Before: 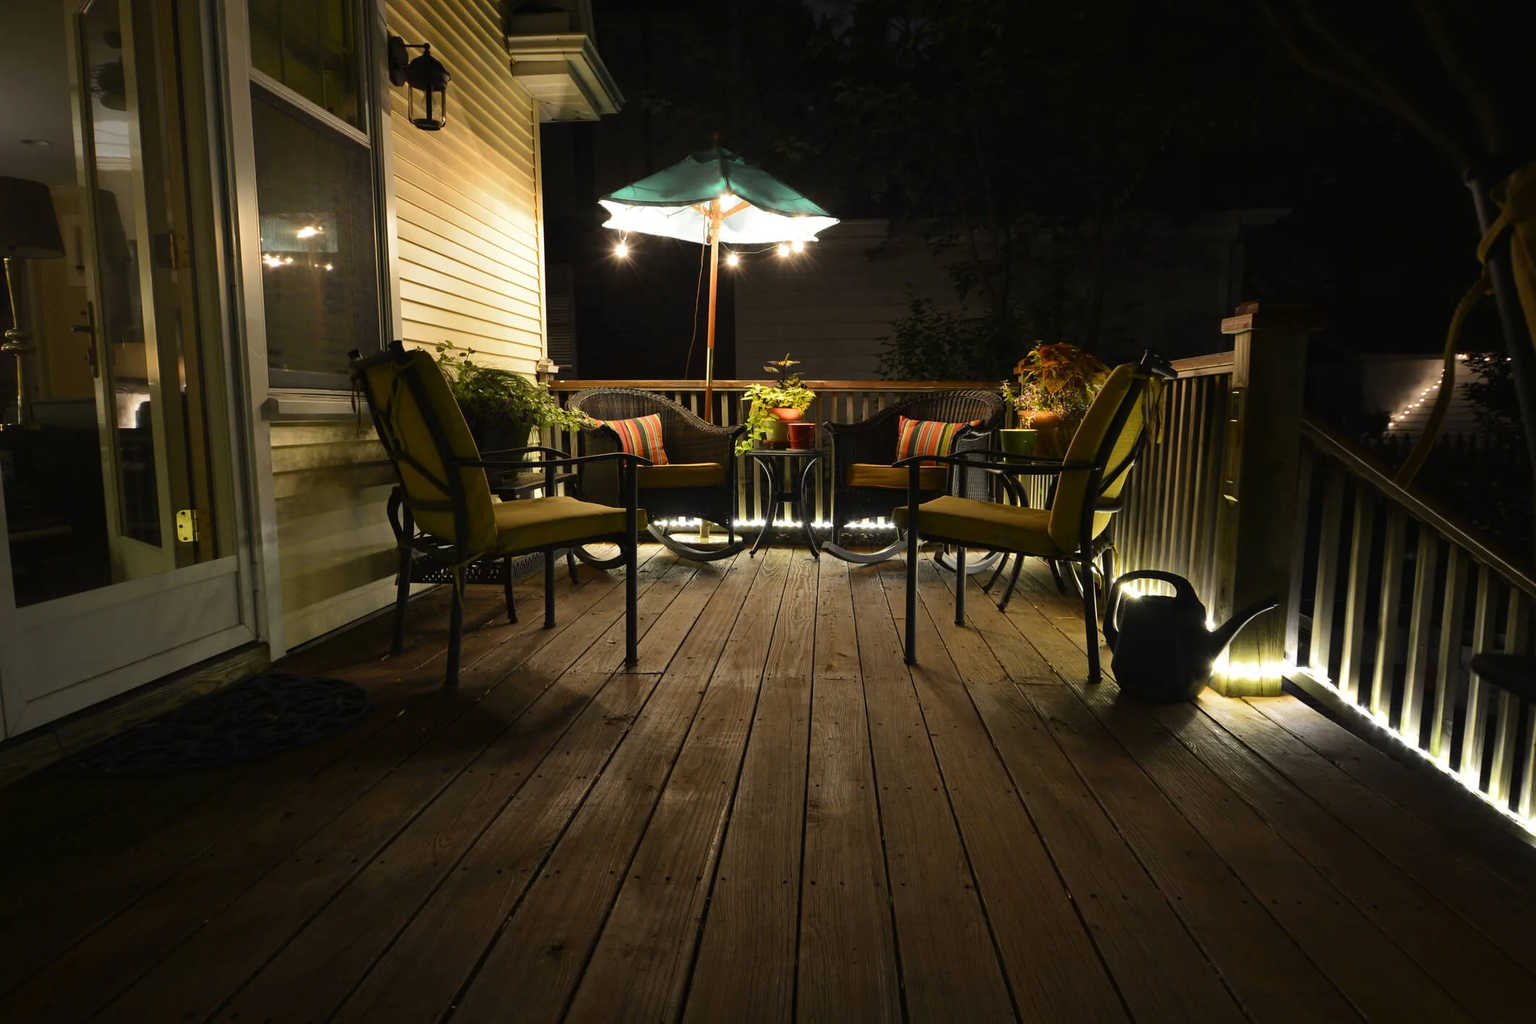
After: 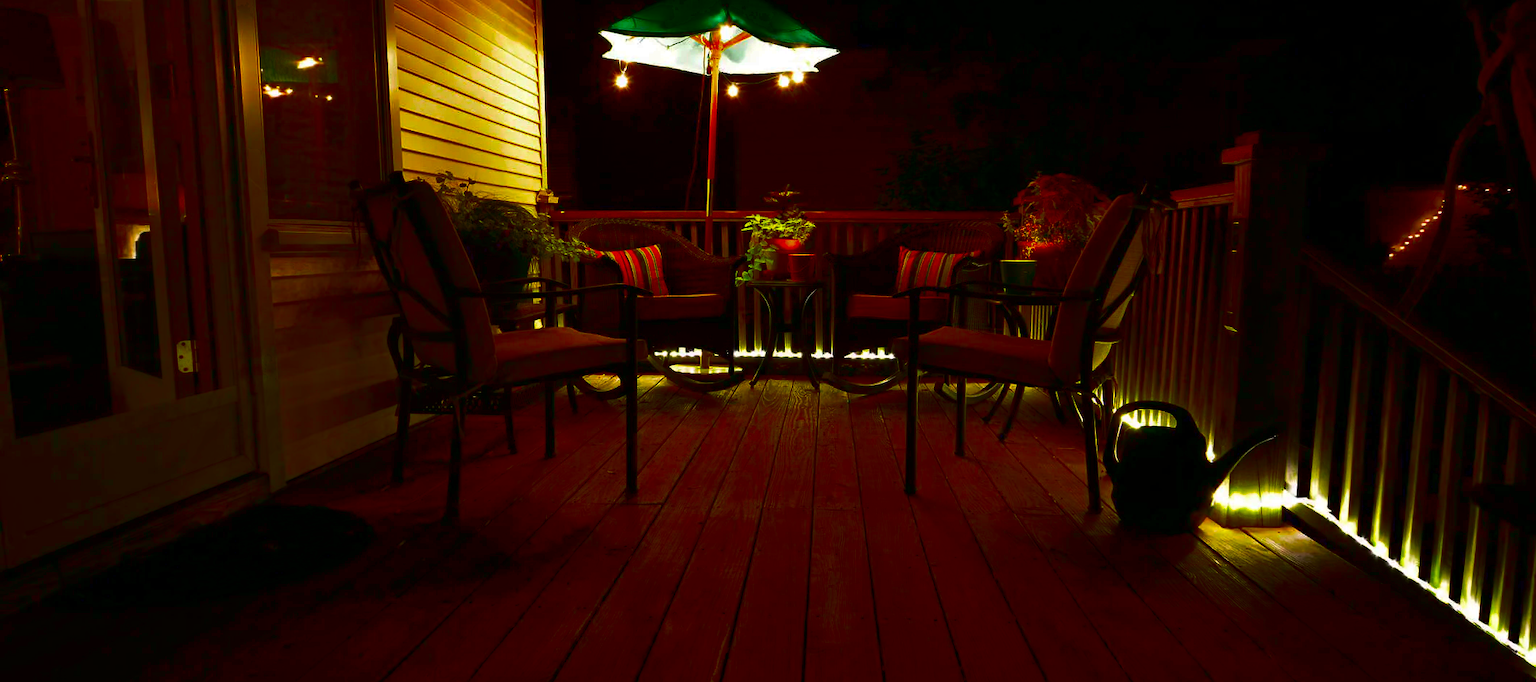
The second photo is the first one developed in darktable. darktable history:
contrast brightness saturation: brightness -0.996, saturation 0.984
crop: top 16.561%, bottom 16.72%
color balance rgb: perceptual saturation grading › global saturation 25.67%, global vibrance 50.334%
velvia: on, module defaults
